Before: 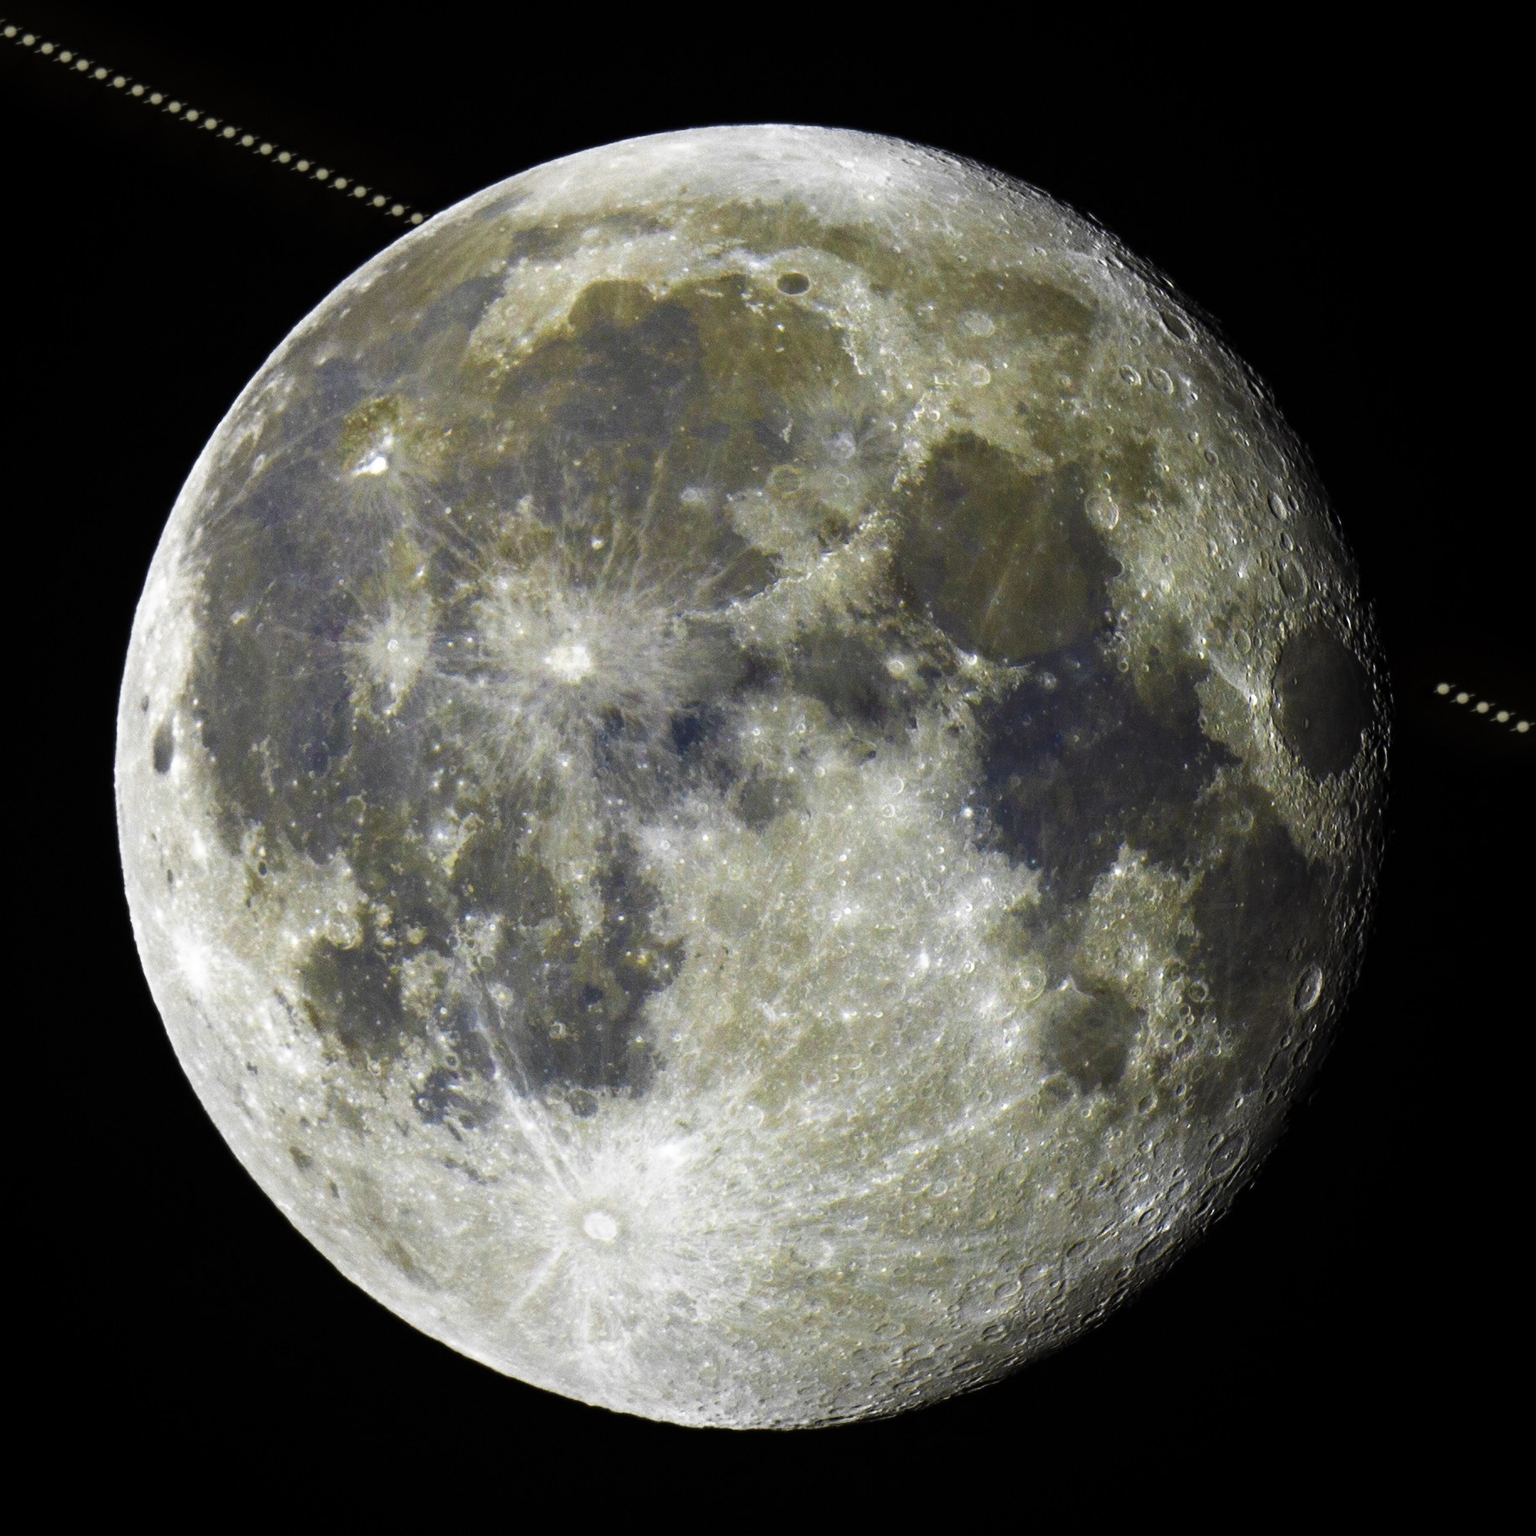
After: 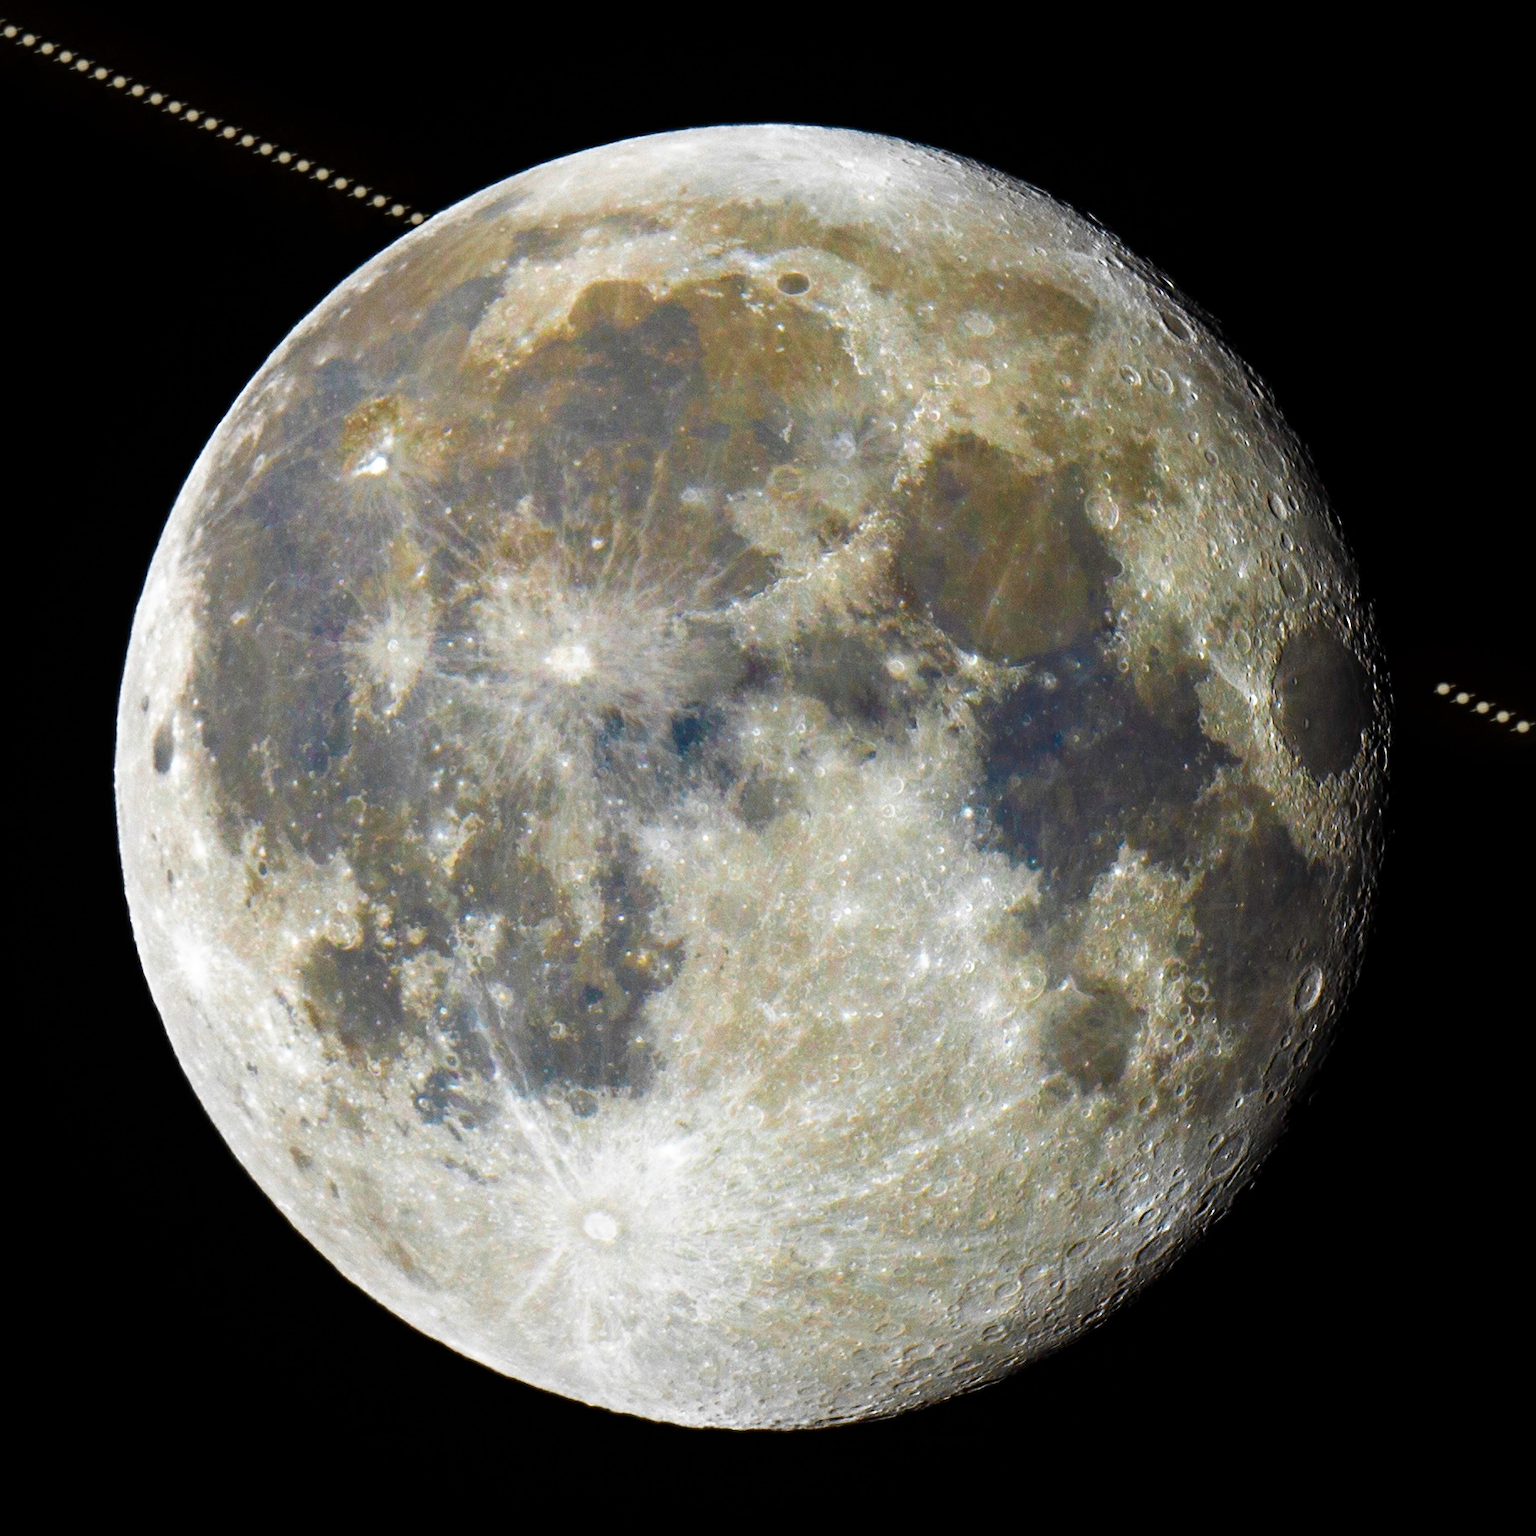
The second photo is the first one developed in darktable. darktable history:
sharpen: radius 5.326, amount 0.314, threshold 26.166
